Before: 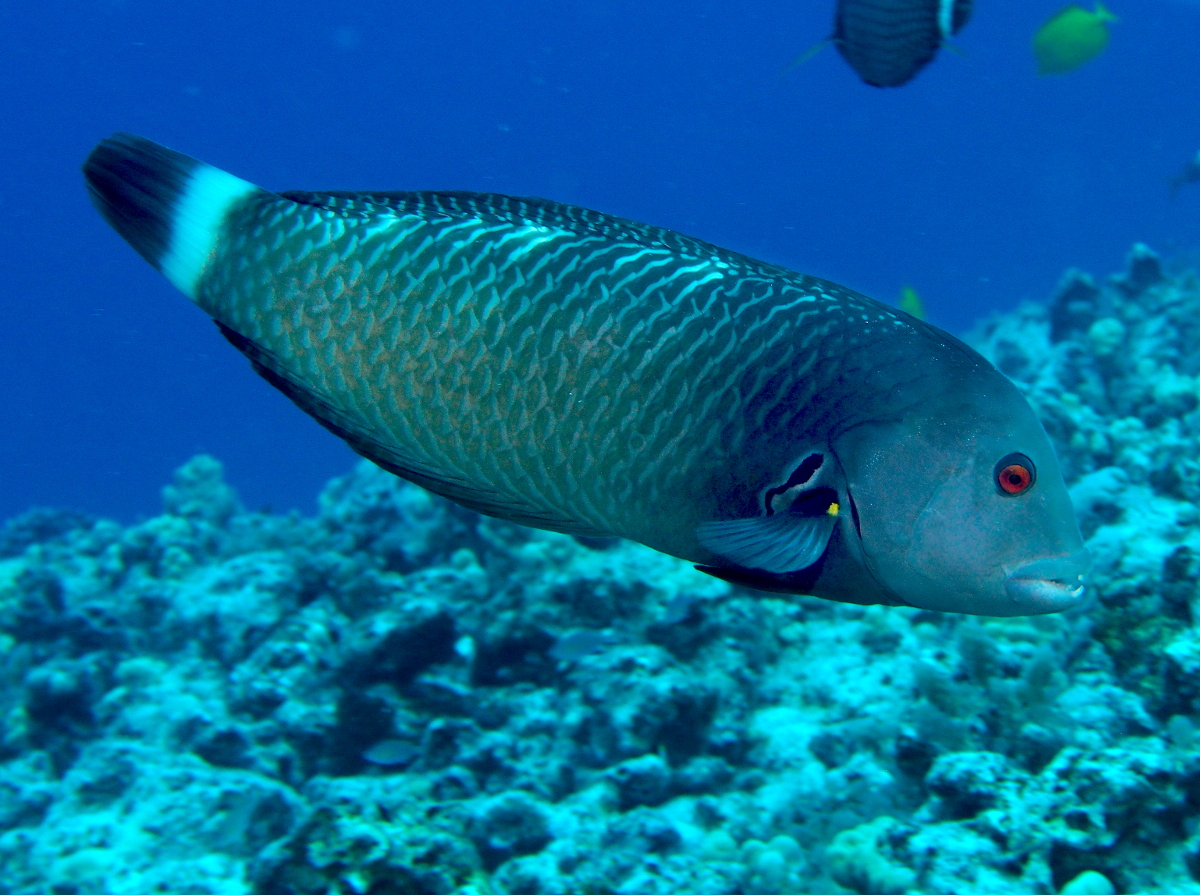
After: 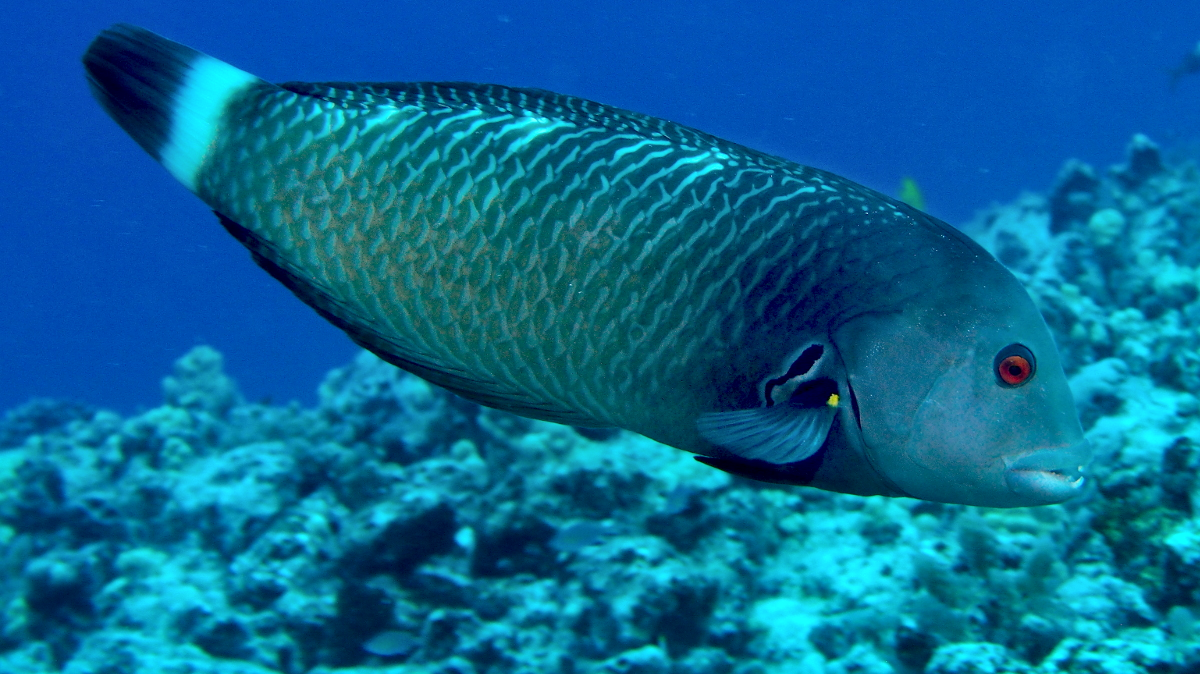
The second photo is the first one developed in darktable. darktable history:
crop and rotate: top 12.319%, bottom 12.345%
local contrast: mode bilateral grid, contrast 19, coarseness 50, detail 119%, midtone range 0.2
